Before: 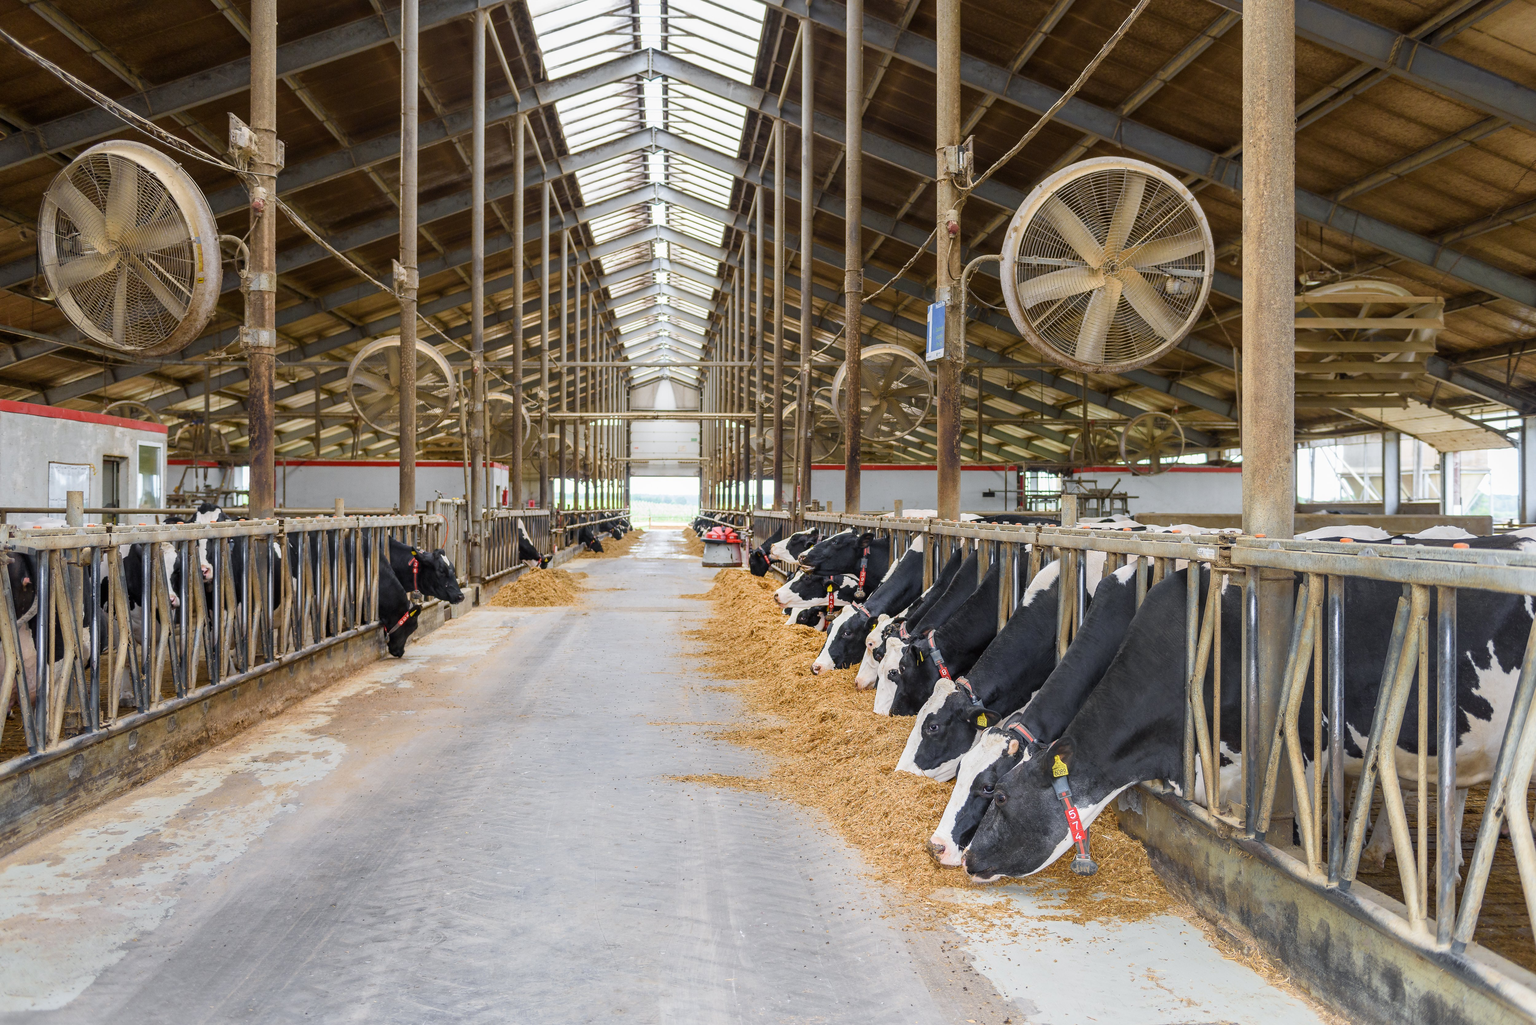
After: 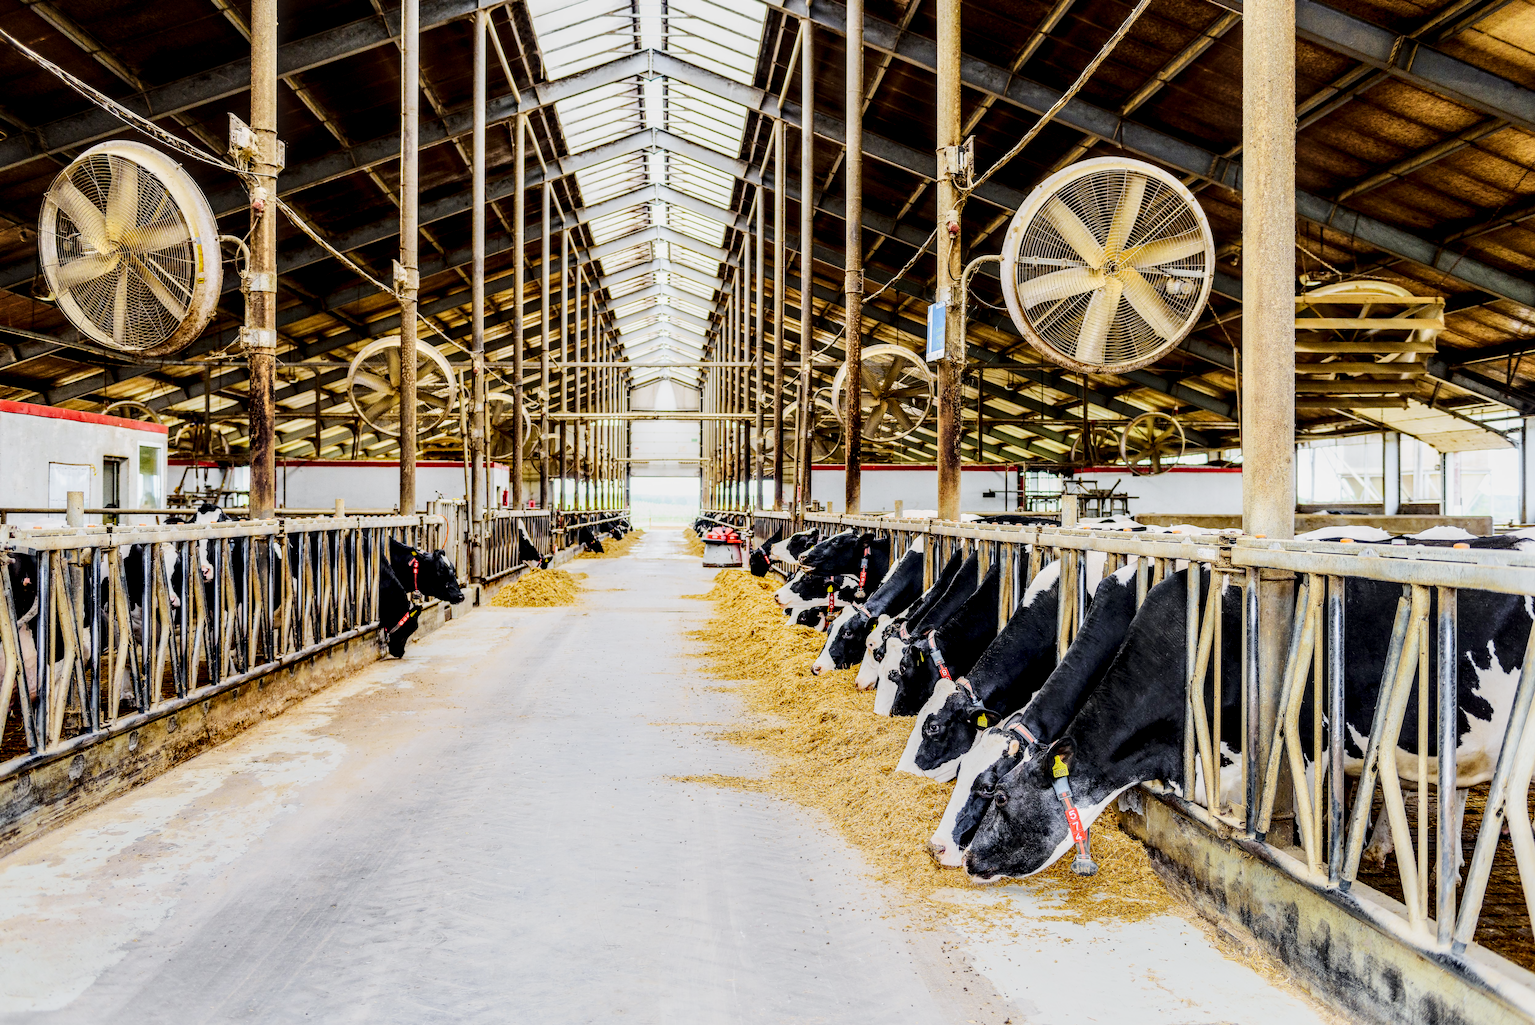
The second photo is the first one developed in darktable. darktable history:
local contrast: highlights 60%, shadows 60%, detail 160%
rgb curve: curves: ch0 [(0, 0) (0.284, 0.292) (0.505, 0.644) (1, 1)], compensate middle gray true
sigmoid: contrast 1.7, skew -0.2, preserve hue 0%, red attenuation 0.1, red rotation 0.035, green attenuation 0.1, green rotation -0.017, blue attenuation 0.15, blue rotation -0.052, base primaries Rec2020
color balance rgb: perceptual saturation grading › global saturation 20%, global vibrance 20%
